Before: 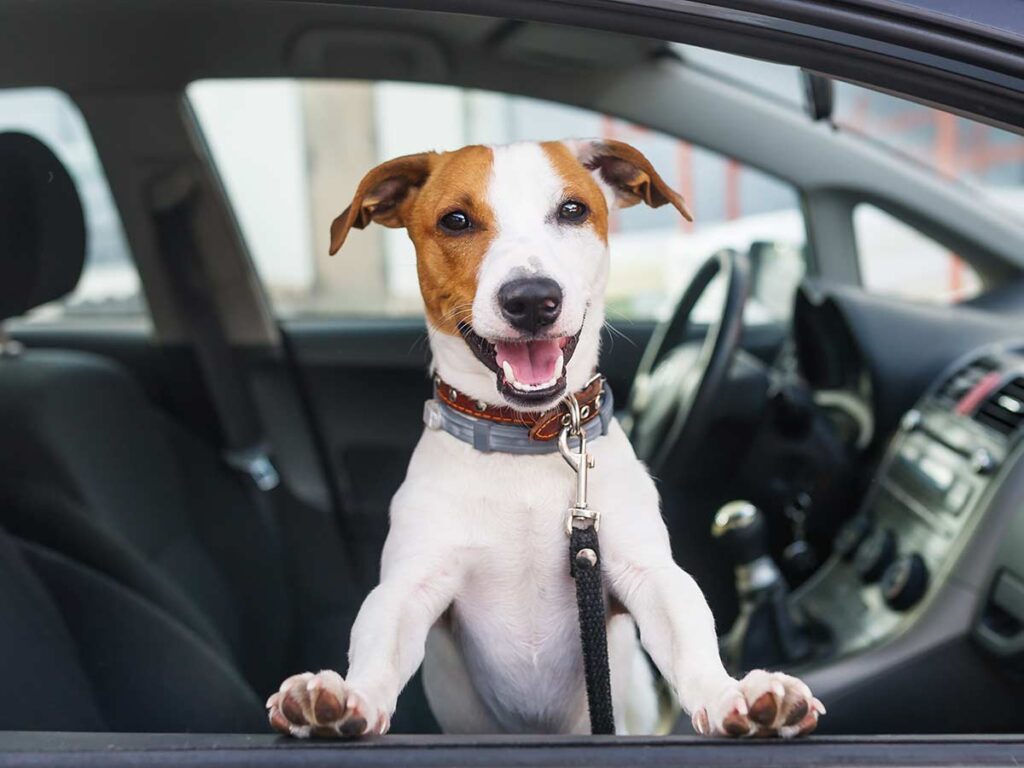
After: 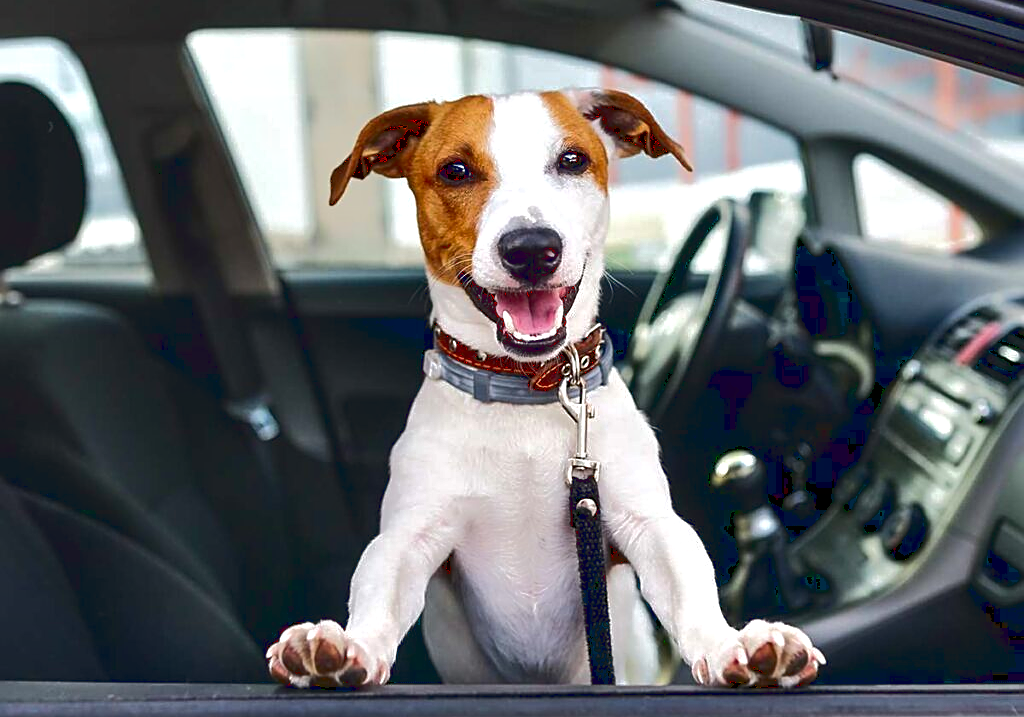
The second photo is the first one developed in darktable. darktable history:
tone curve: curves: ch0 [(0, 0) (0.003, 0.096) (0.011, 0.096) (0.025, 0.098) (0.044, 0.099) (0.069, 0.106) (0.1, 0.128) (0.136, 0.153) (0.177, 0.186) (0.224, 0.218) (0.277, 0.265) (0.335, 0.316) (0.399, 0.374) (0.468, 0.445) (0.543, 0.526) (0.623, 0.605) (0.709, 0.681) (0.801, 0.758) (0.898, 0.819) (1, 1)]
contrast brightness saturation: contrast 0.082, saturation 0.198
crop and rotate: top 6.58%
sharpen: on, module defaults
contrast equalizer: y [[0.6 ×6], [0.55 ×6], [0 ×6], [0 ×6], [0 ×6]], mix 0.597
